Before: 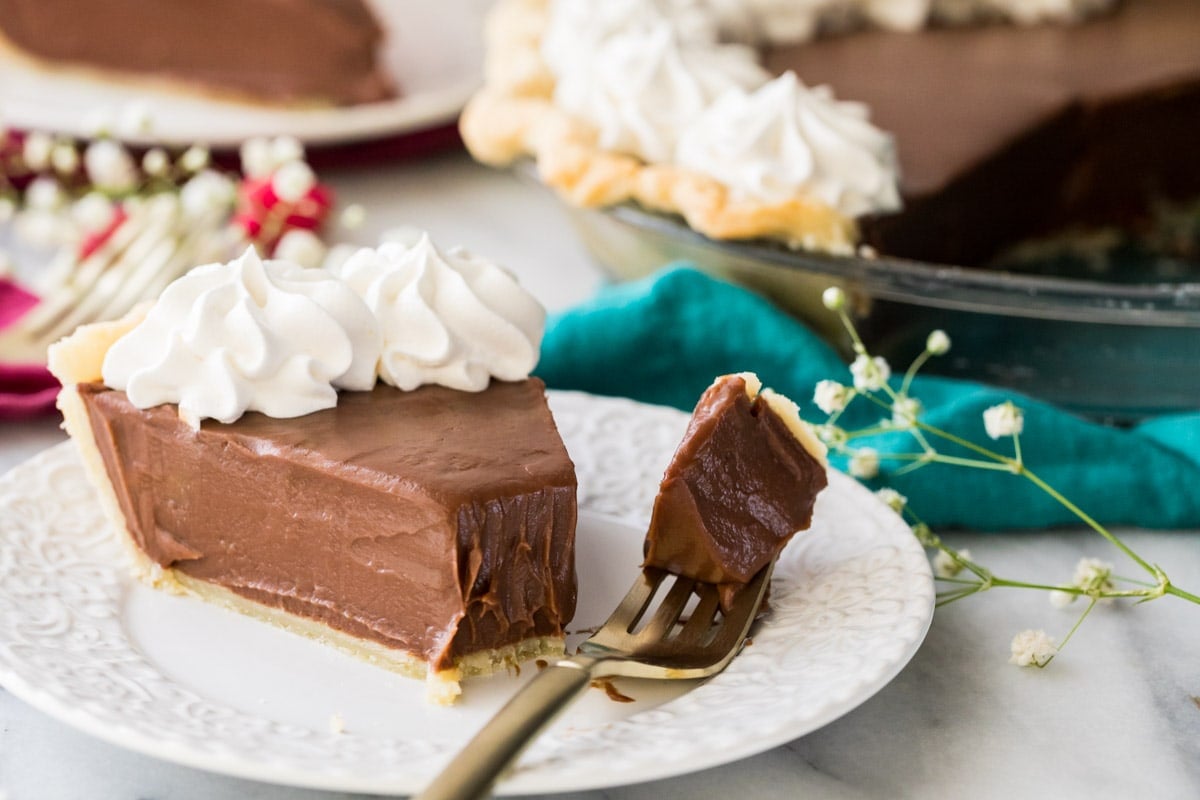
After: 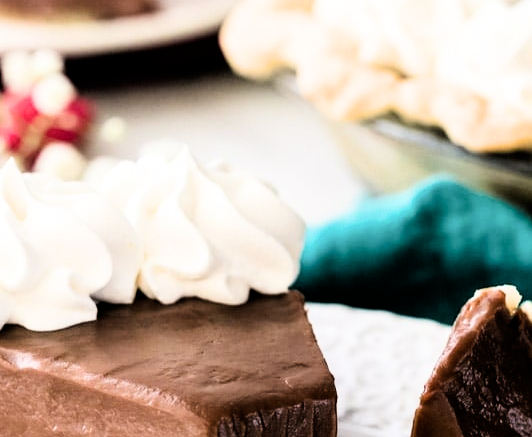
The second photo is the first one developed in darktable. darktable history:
crop: left 20.039%, top 10.903%, right 35.592%, bottom 34.422%
filmic rgb: black relative exposure -3.75 EV, white relative exposure 2.4 EV, dynamic range scaling -49.85%, hardness 3.47, latitude 29.8%, contrast 1.817
